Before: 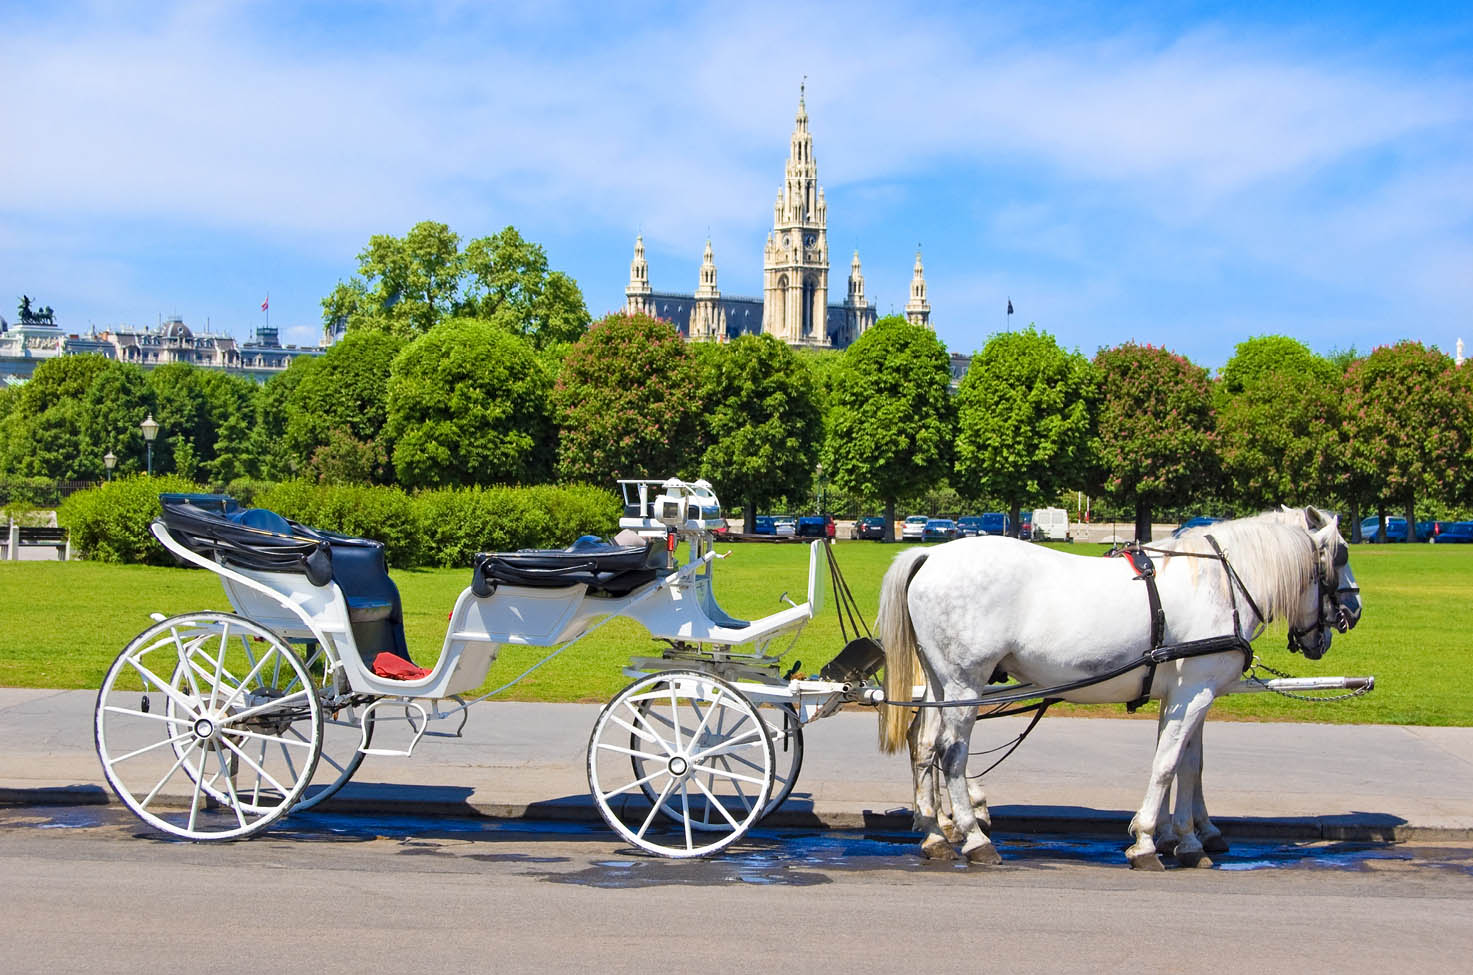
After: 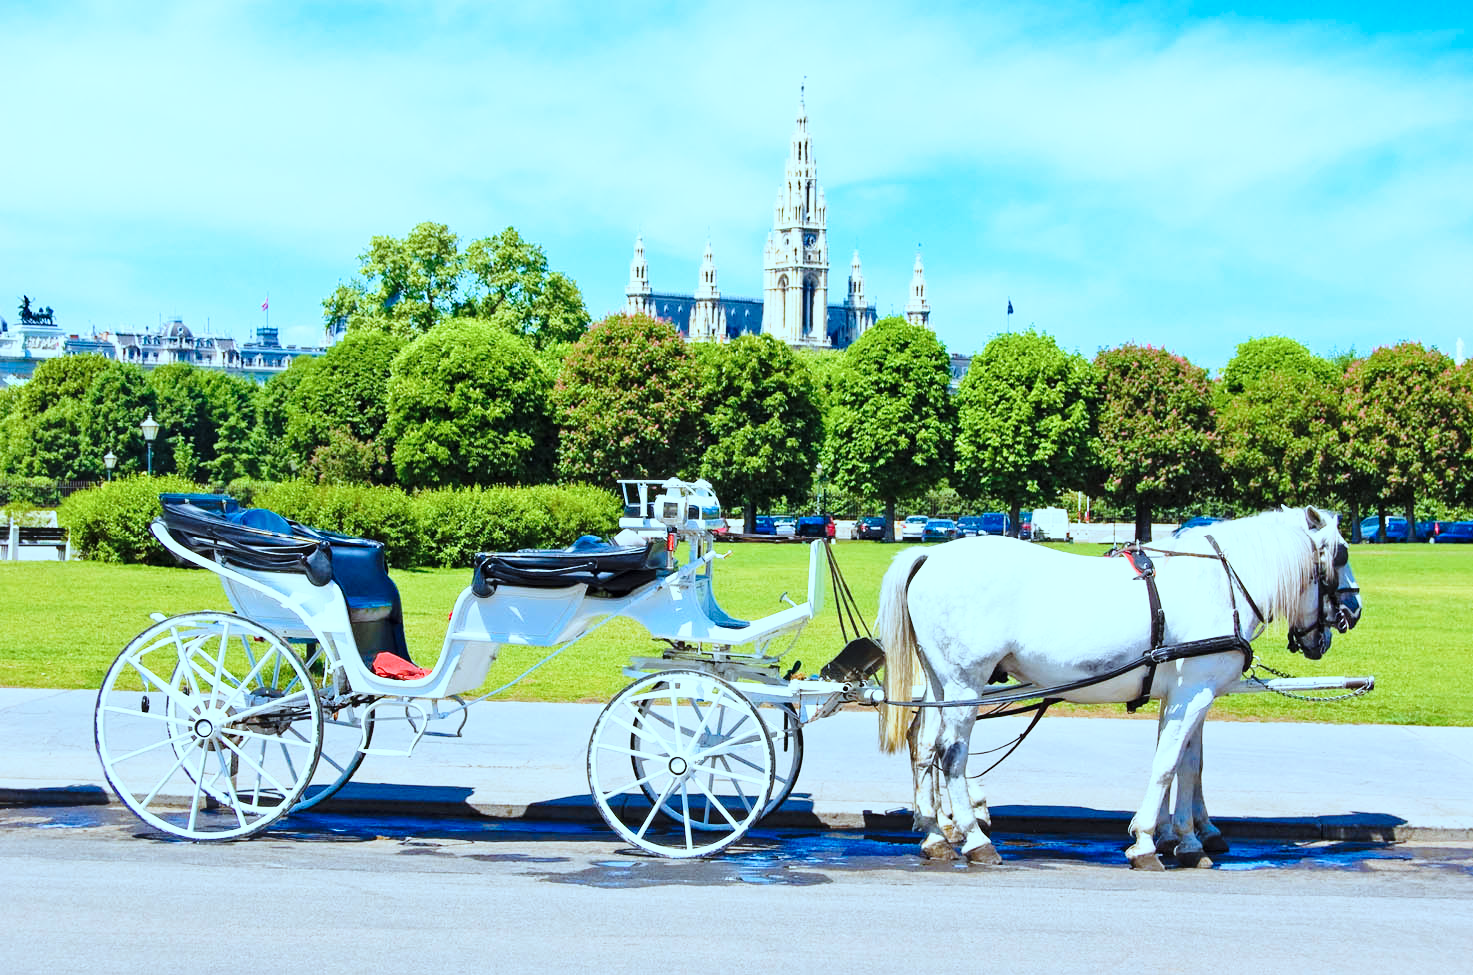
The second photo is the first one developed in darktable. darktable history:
color correction: highlights a* -10.63, highlights b* -19.6
base curve: curves: ch0 [(0, 0) (0.028, 0.03) (0.121, 0.232) (0.46, 0.748) (0.859, 0.968) (1, 1)], preserve colors none
